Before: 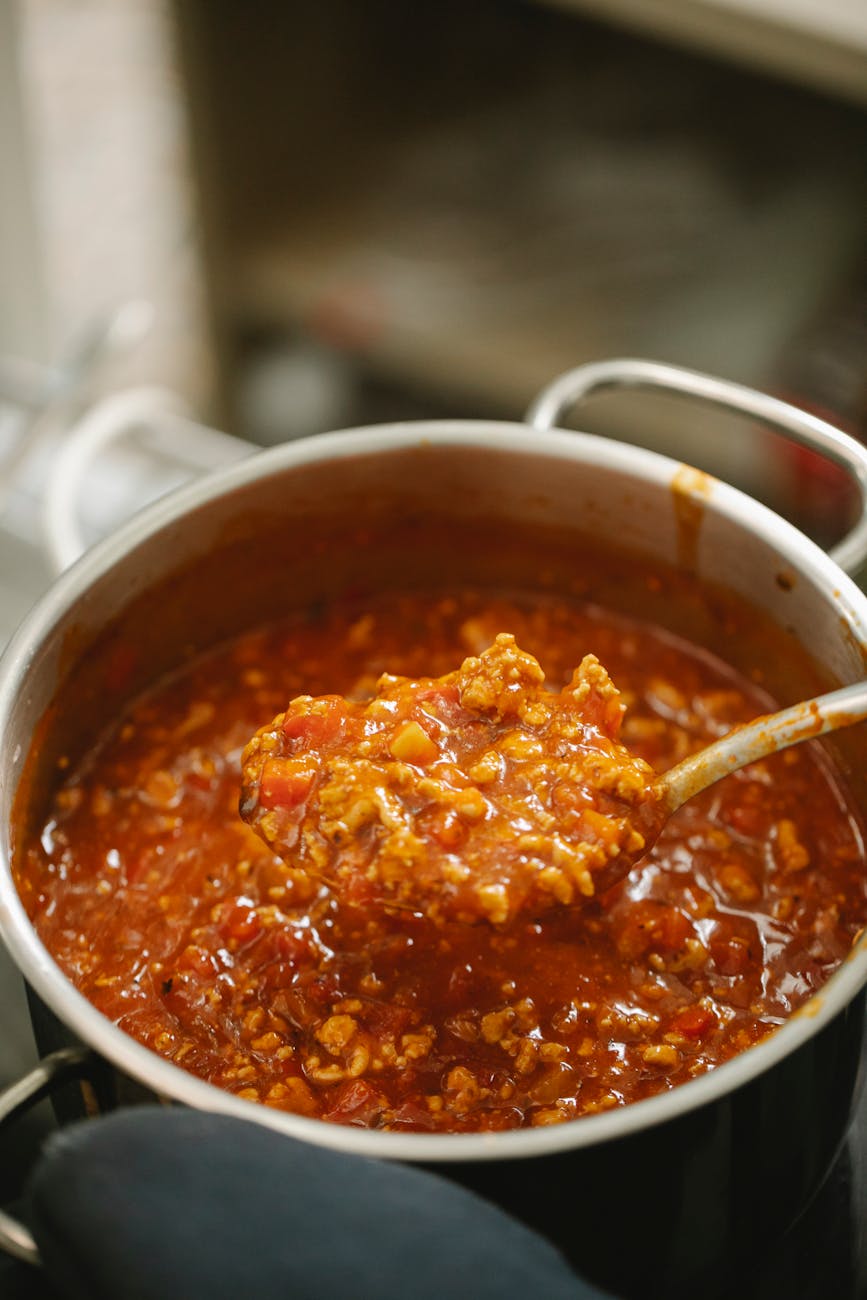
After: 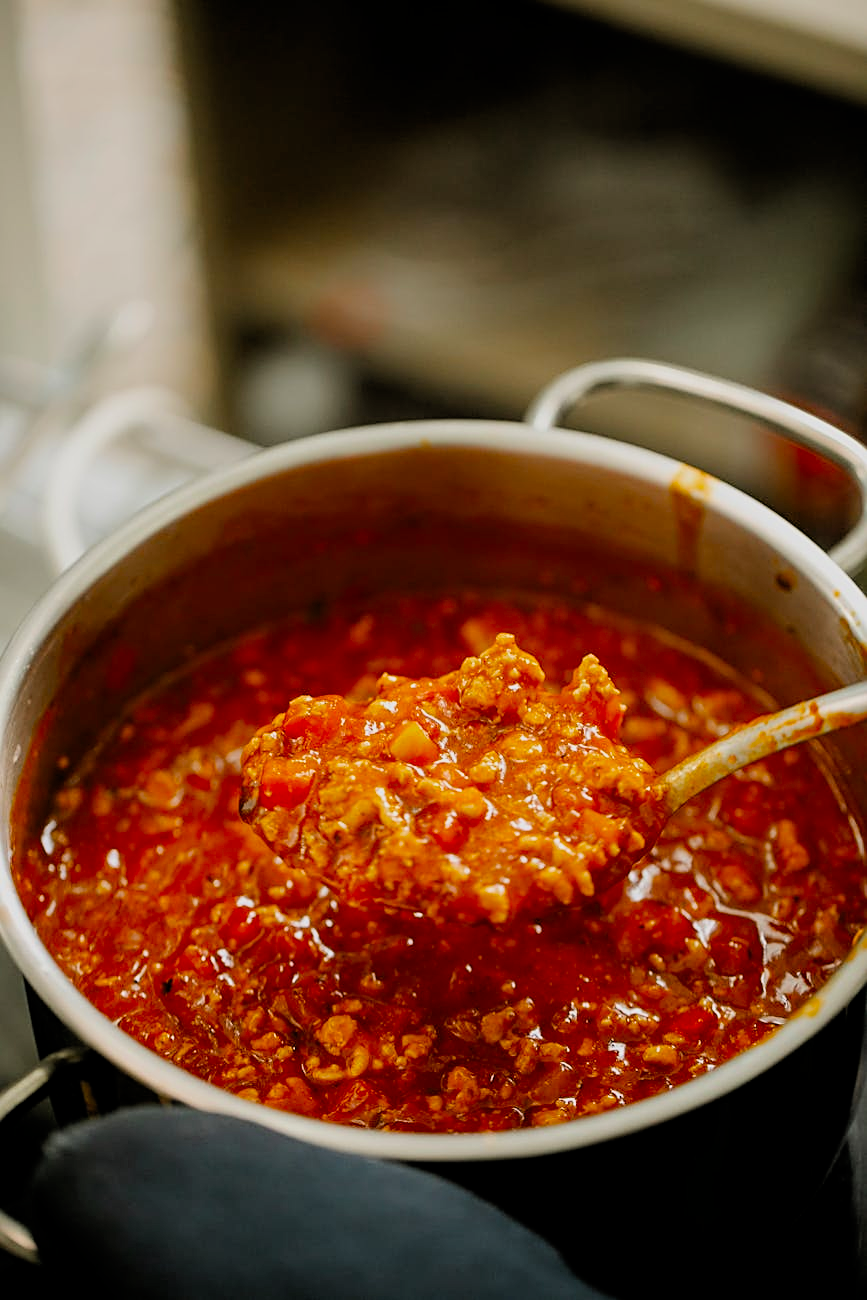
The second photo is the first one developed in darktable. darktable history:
filmic rgb: black relative exposure -7.75 EV, white relative exposure 4.4 EV, threshold 3 EV, target black luminance 0%, hardness 3.76, latitude 50.51%, contrast 1.074, highlights saturation mix 10%, shadows ↔ highlights balance -0.22%, color science v4 (2020), enable highlight reconstruction true
sharpen: on, module defaults
